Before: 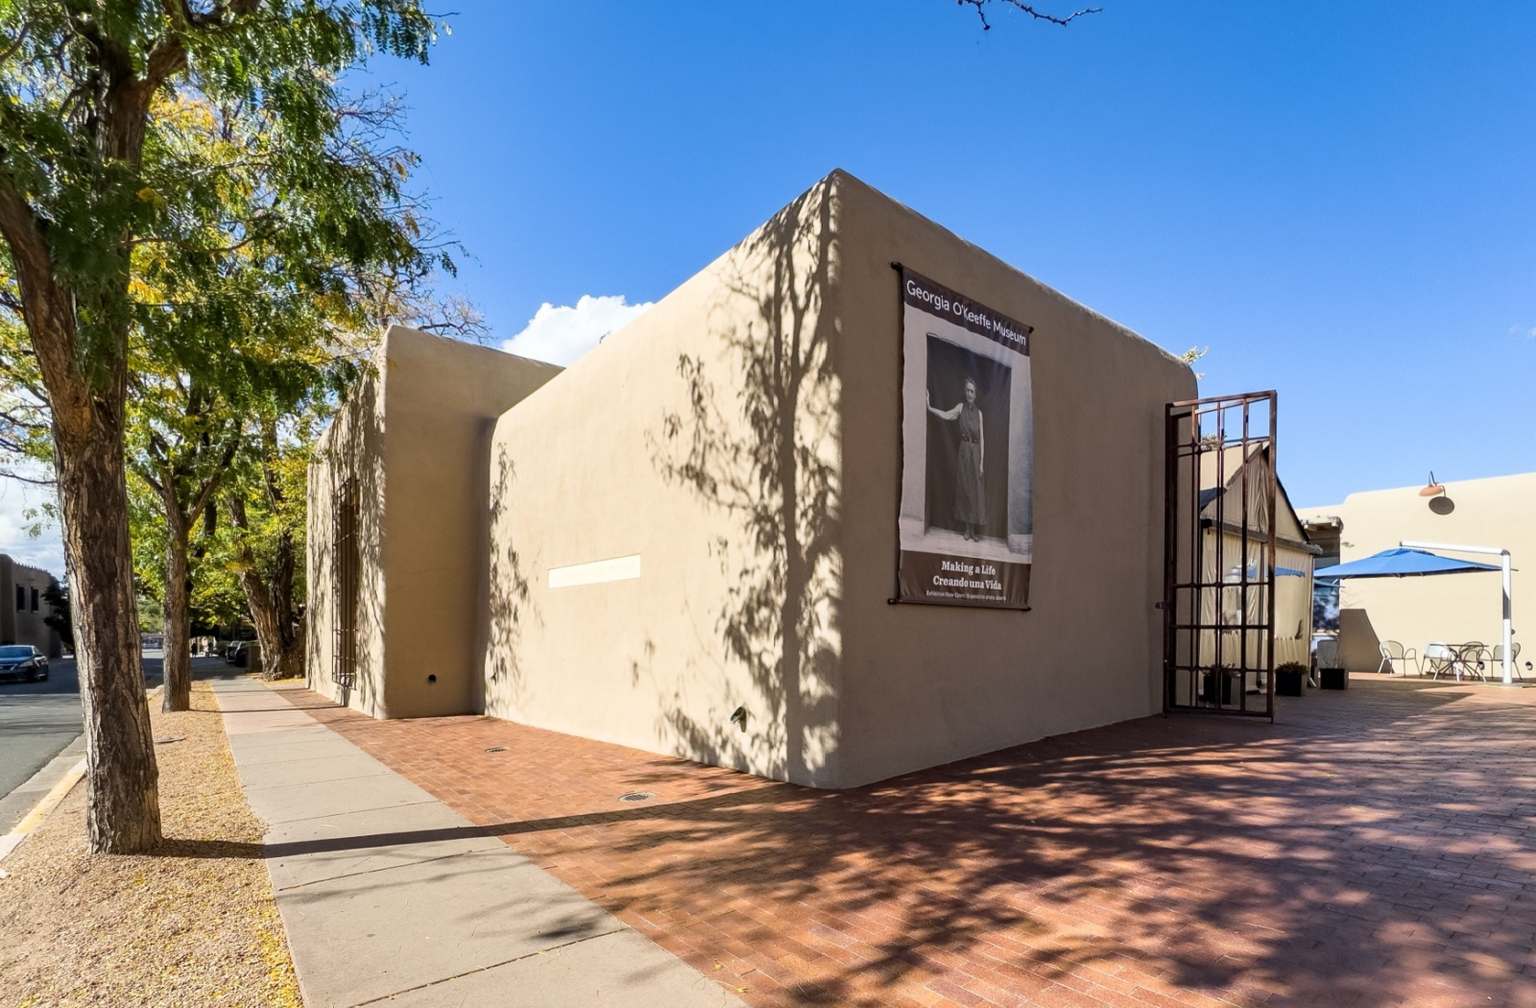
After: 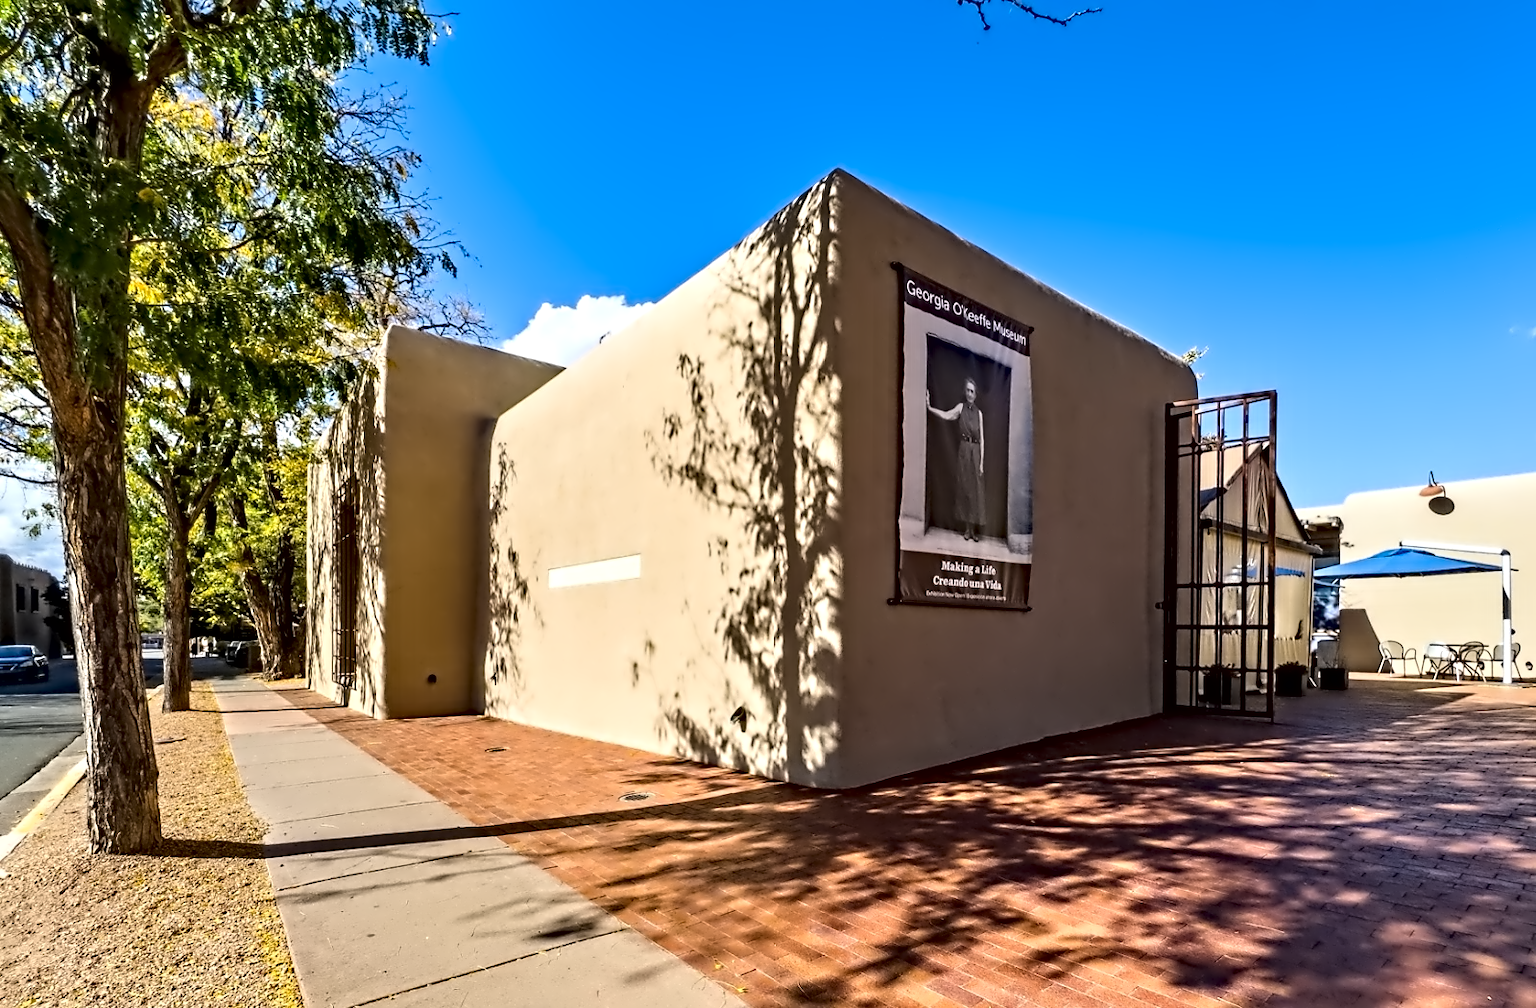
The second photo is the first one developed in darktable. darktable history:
contrast brightness saturation: contrast 0.078, saturation 0.2
haze removal: strength 0.295, distance 0.253, compatibility mode true, adaptive false
contrast equalizer: y [[0.5, 0.542, 0.583, 0.625, 0.667, 0.708], [0.5 ×6], [0.5 ×6], [0, 0.033, 0.067, 0.1, 0.133, 0.167], [0, 0.05, 0.1, 0.15, 0.2, 0.25]]
